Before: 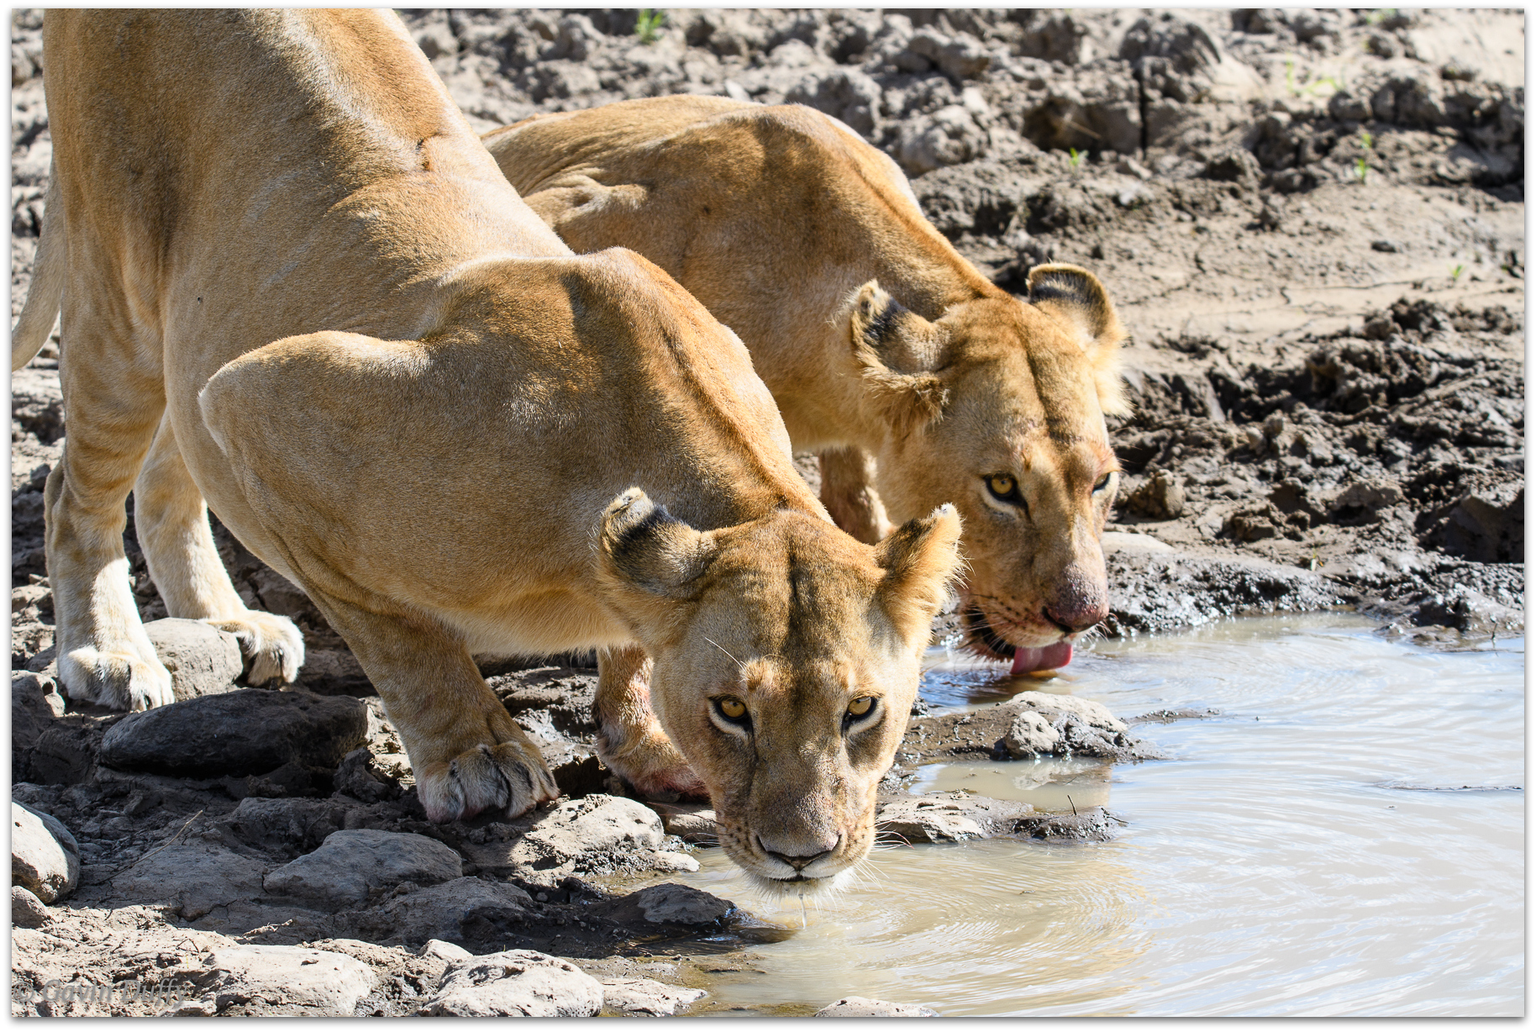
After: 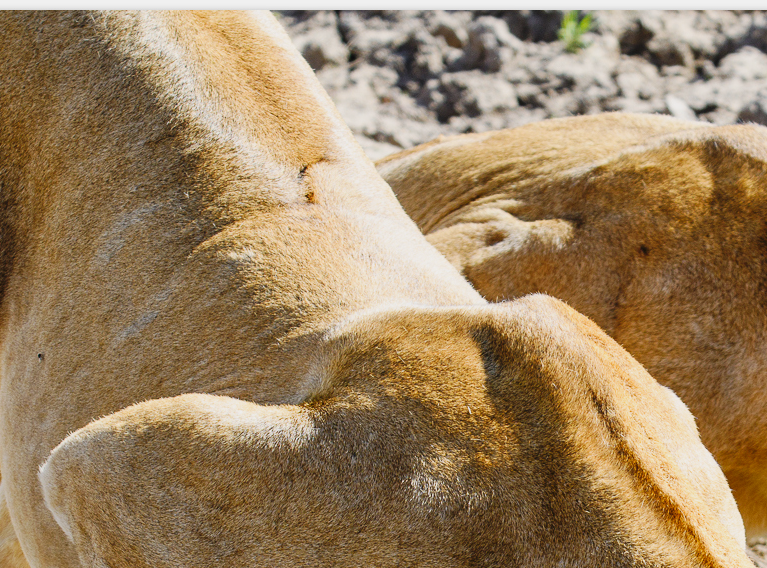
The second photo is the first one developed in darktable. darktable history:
base curve: curves: ch0 [(0, 0) (0.036, 0.025) (0.121, 0.166) (0.206, 0.329) (0.605, 0.79) (1, 1)], preserve colors none
exposure: exposure -0.064 EV, compensate highlight preservation false
tone equalizer: -8 EV 0.25 EV, -7 EV 0.417 EV, -6 EV 0.417 EV, -5 EV 0.25 EV, -3 EV -0.25 EV, -2 EV -0.417 EV, -1 EV -0.417 EV, +0 EV -0.25 EV, edges refinement/feathering 500, mask exposure compensation -1.57 EV, preserve details guided filter
crop and rotate: left 10.817%, top 0.062%, right 47.194%, bottom 53.626%
